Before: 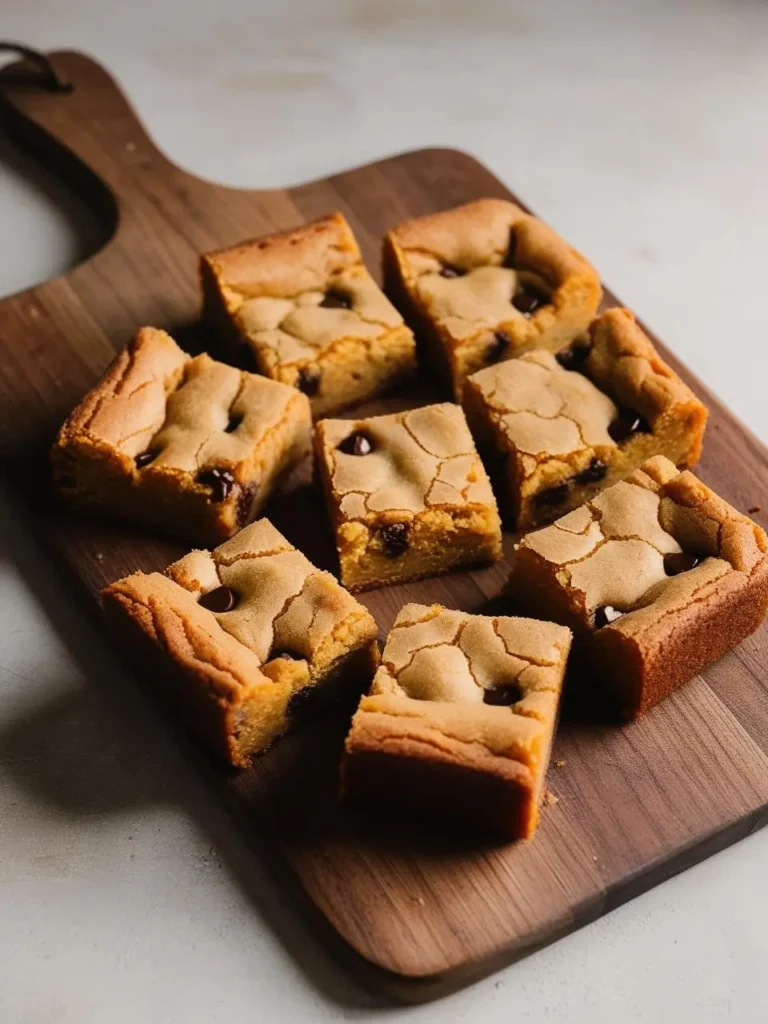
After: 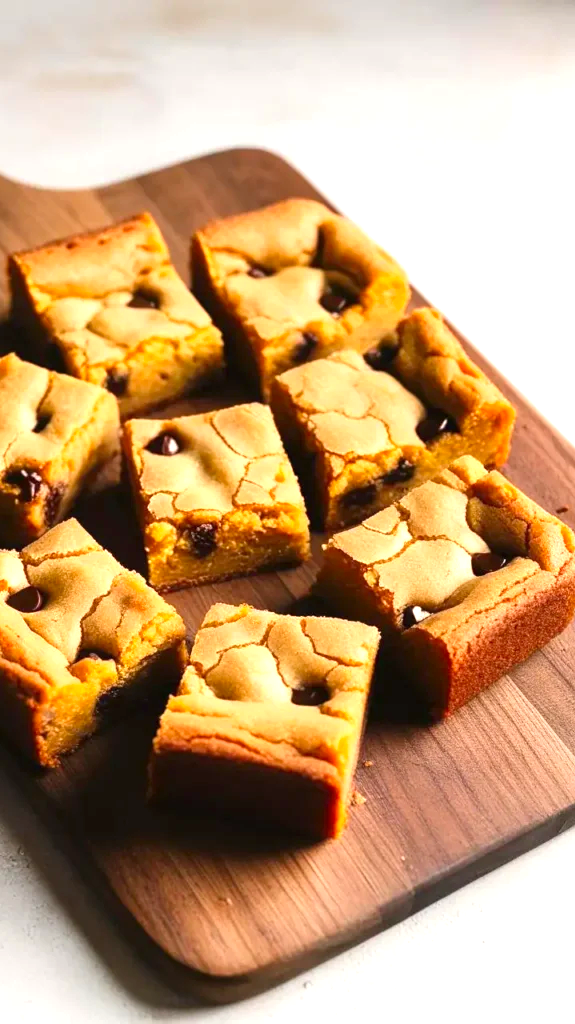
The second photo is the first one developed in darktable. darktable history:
contrast brightness saturation: saturation 0.182
crop and rotate: left 25.052%
exposure: exposure 0.991 EV, compensate highlight preservation false
